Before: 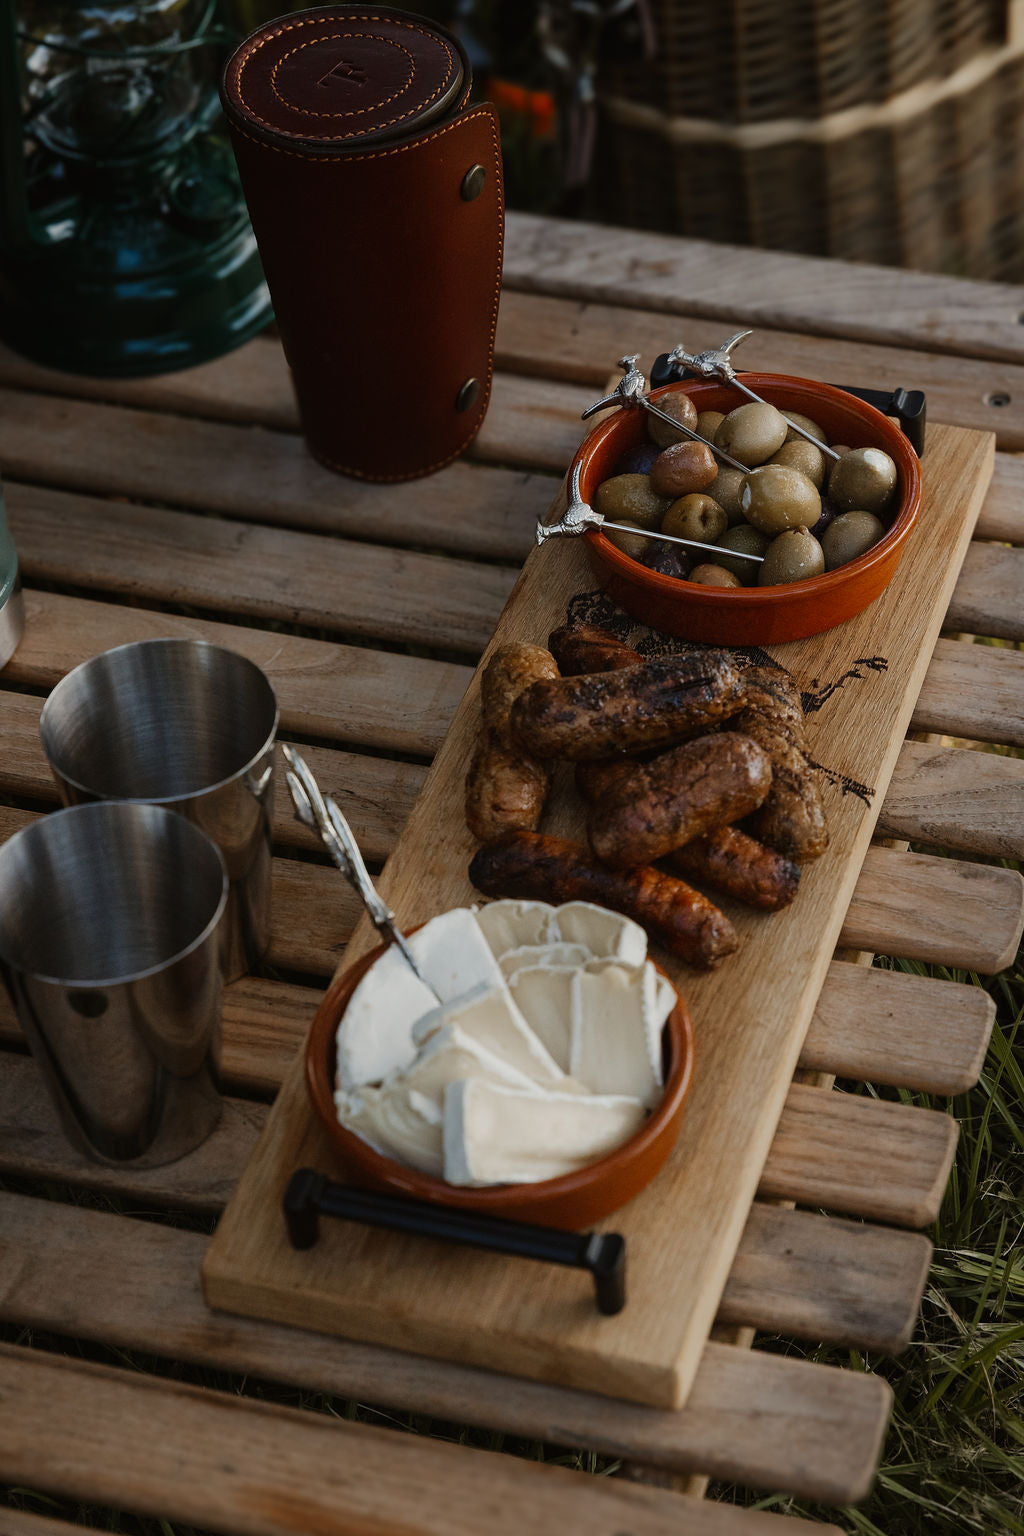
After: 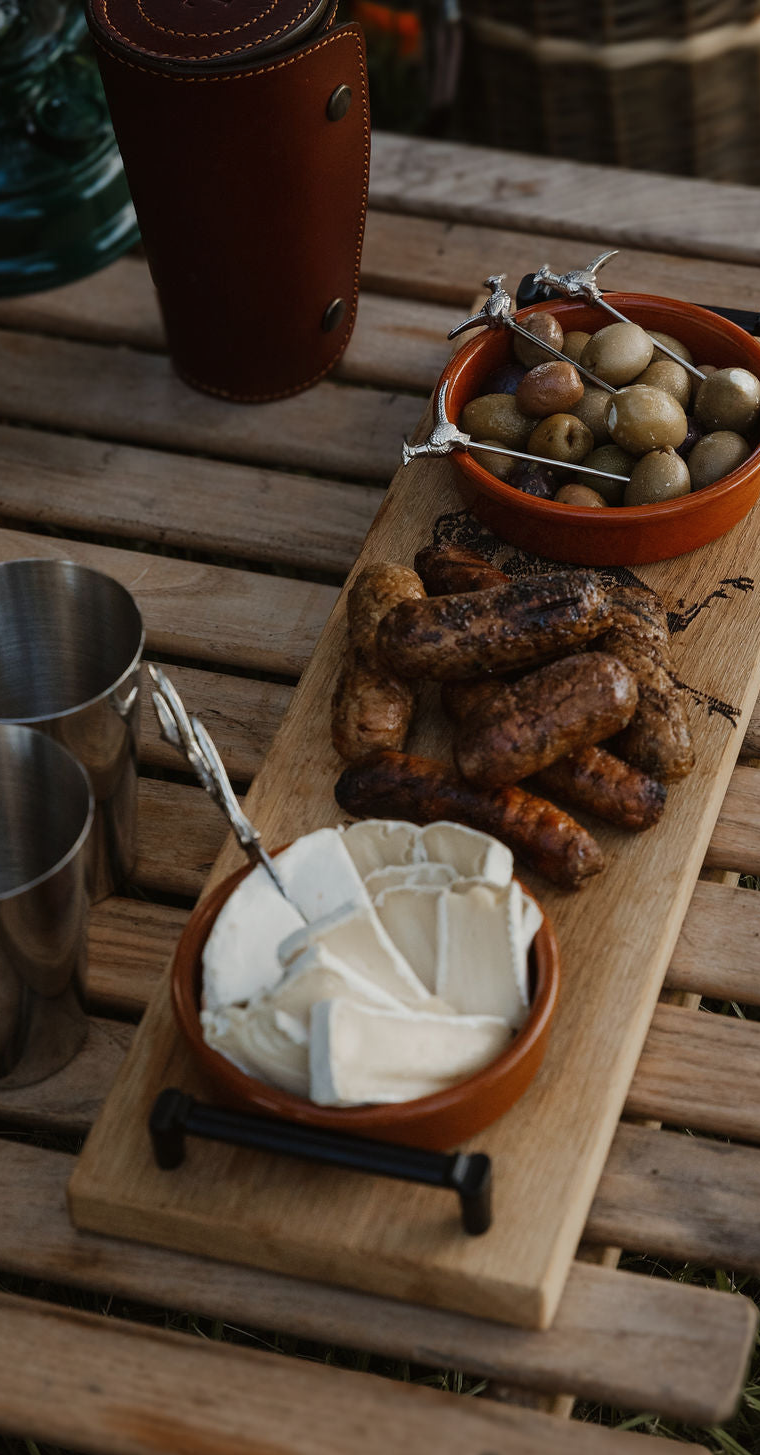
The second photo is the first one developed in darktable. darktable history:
crop and rotate: left 13.15%, top 5.251%, right 12.609%
contrast brightness saturation: contrast 0.01, saturation -0.05
